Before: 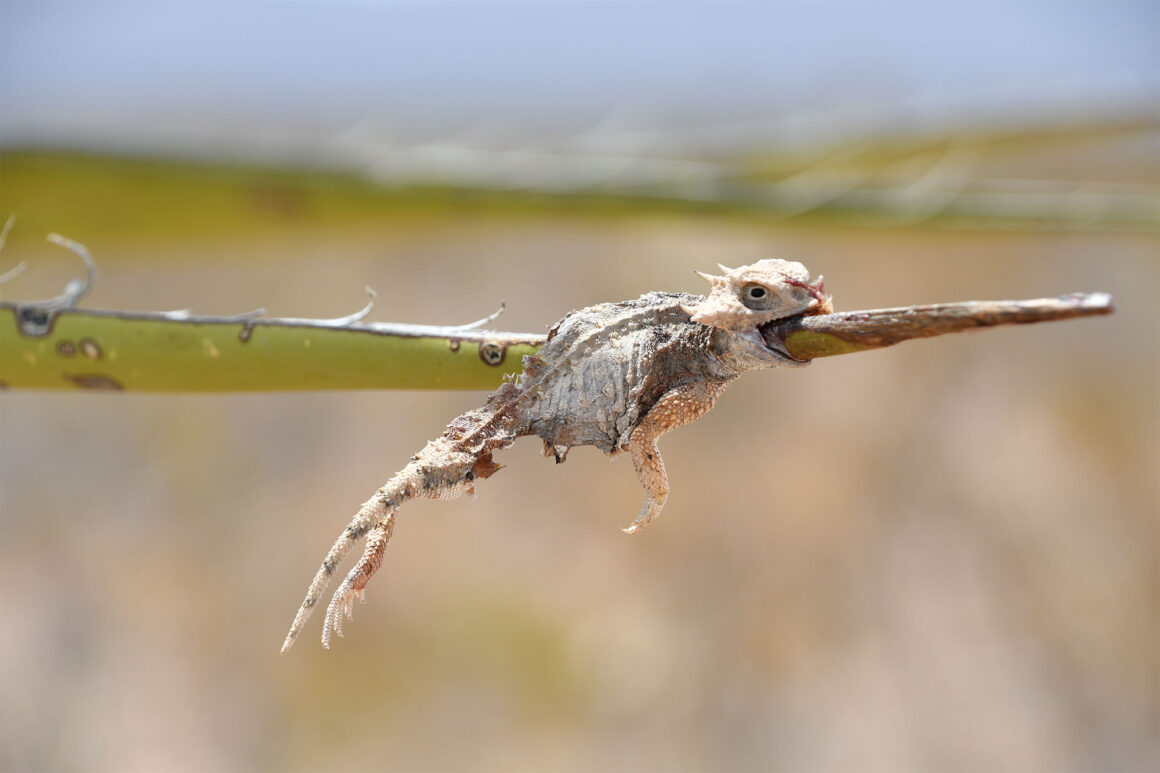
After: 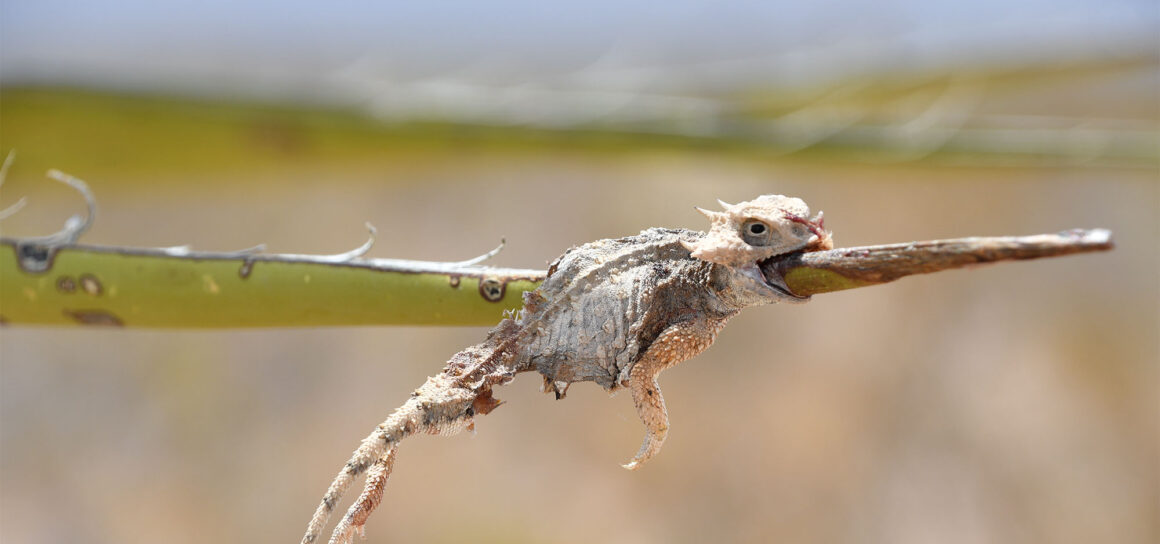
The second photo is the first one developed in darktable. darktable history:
crop and rotate: top 8.37%, bottom 21.202%
